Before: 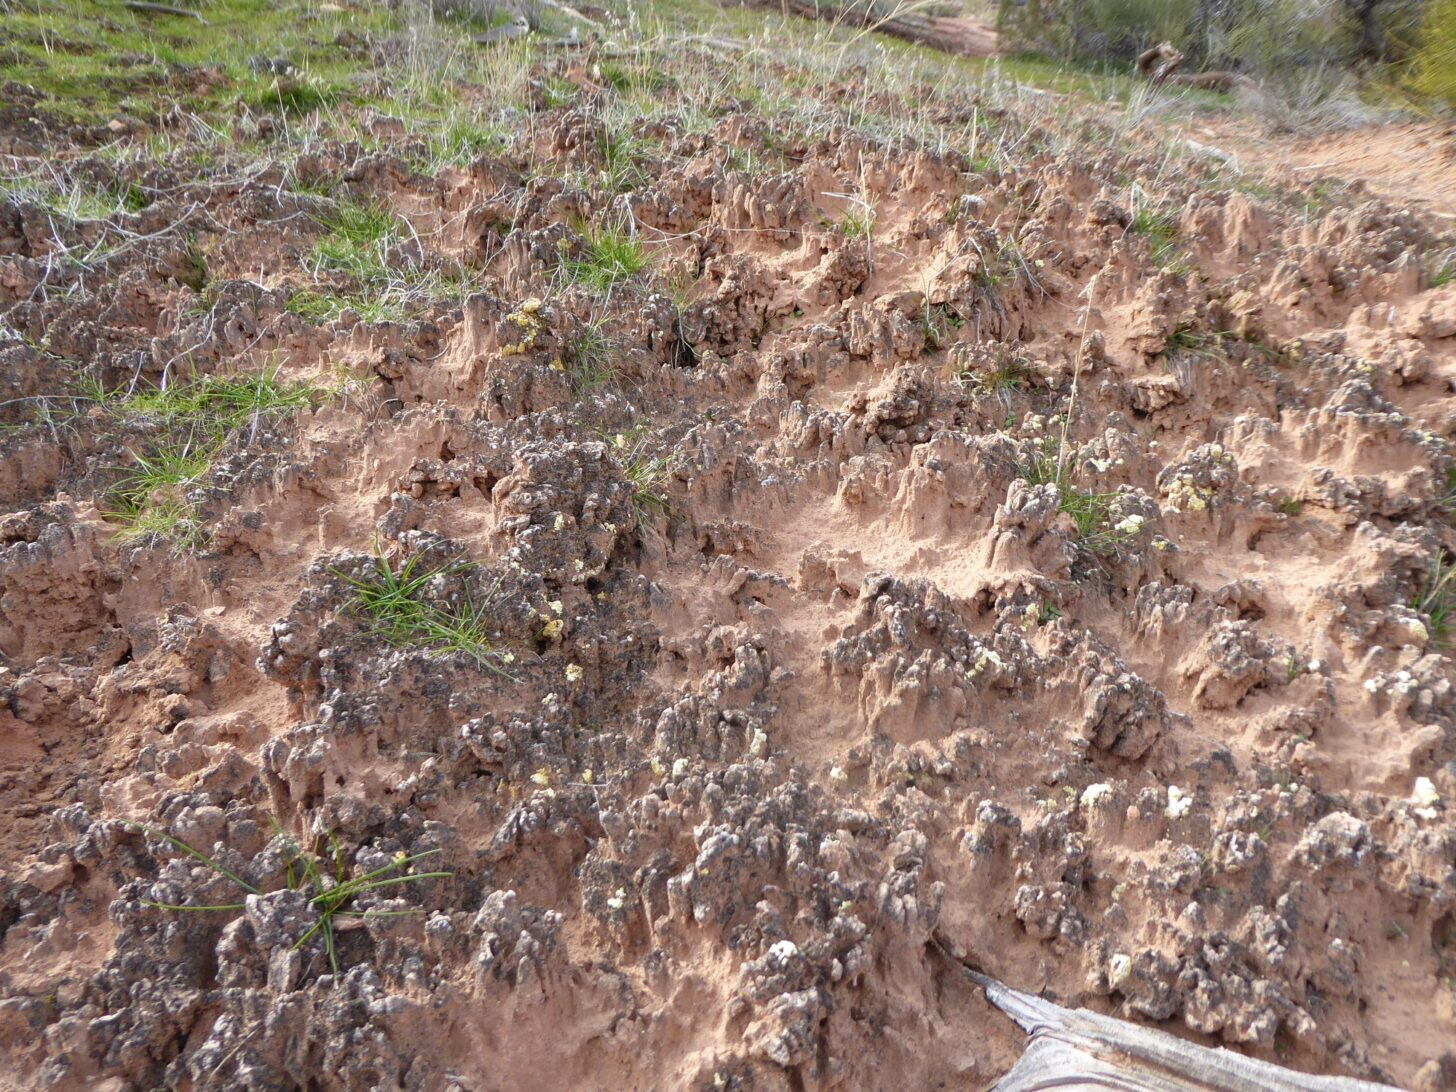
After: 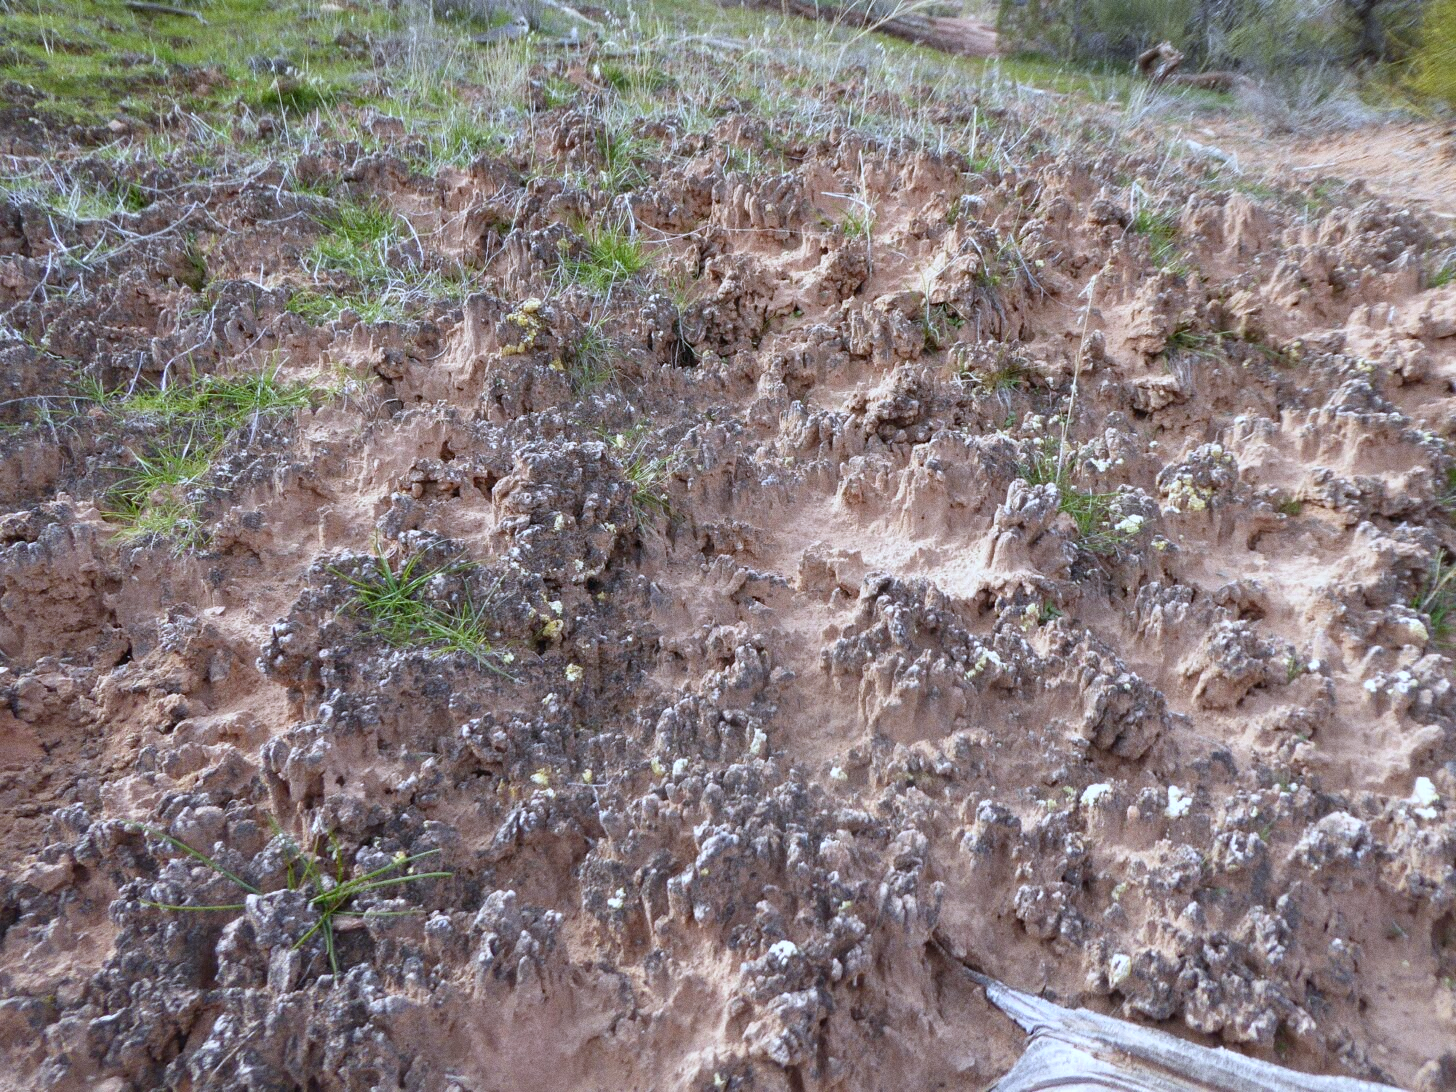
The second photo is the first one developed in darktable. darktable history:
white balance: red 0.926, green 1.003, blue 1.133
grain: coarseness 0.09 ISO
